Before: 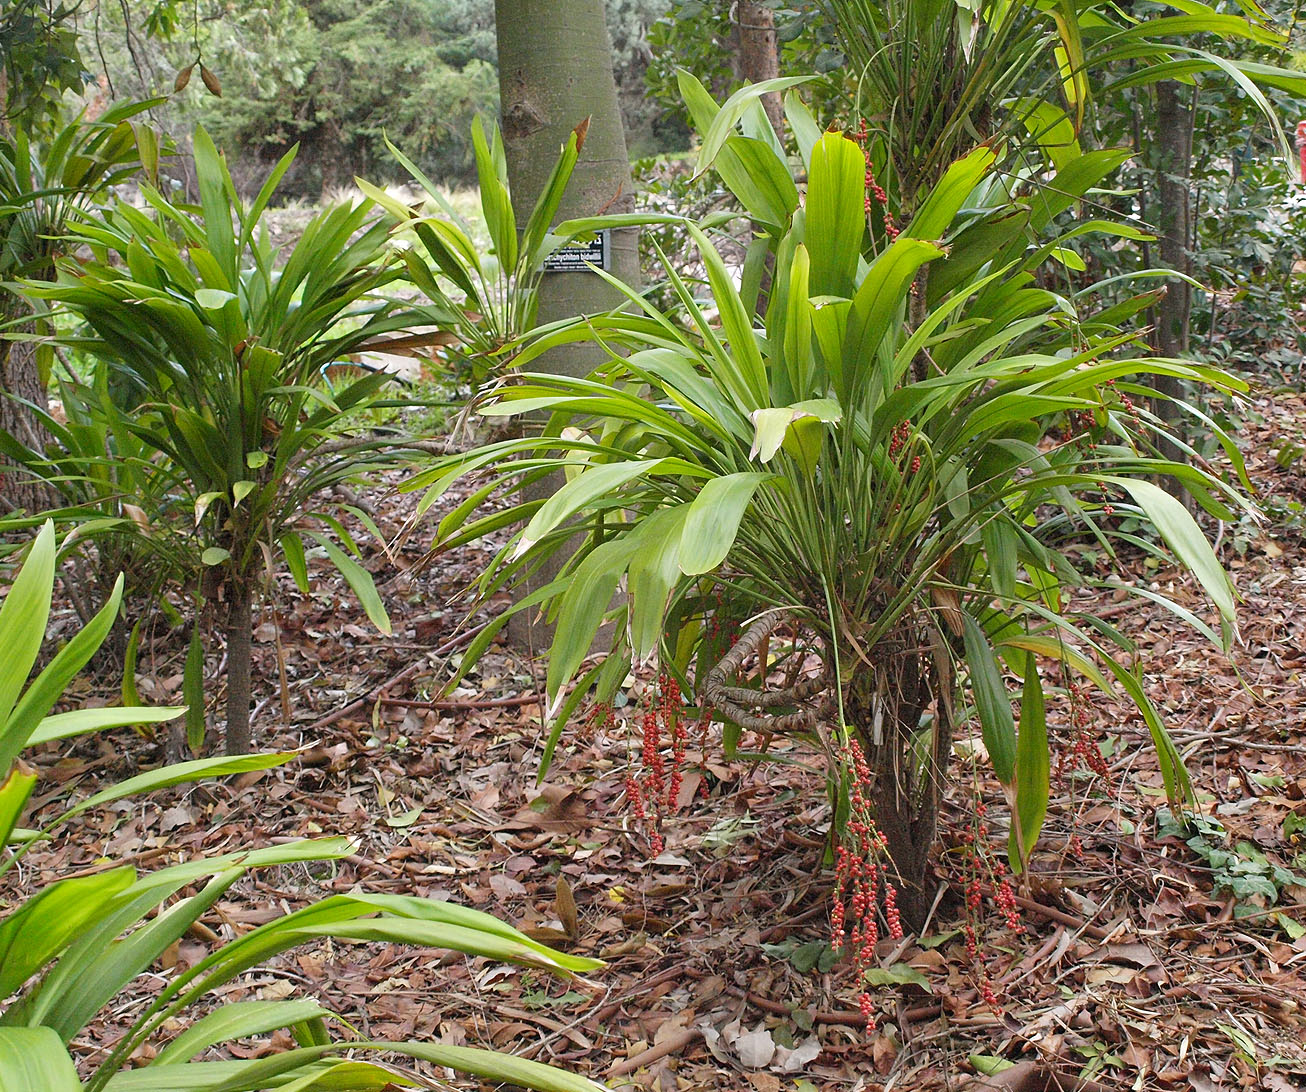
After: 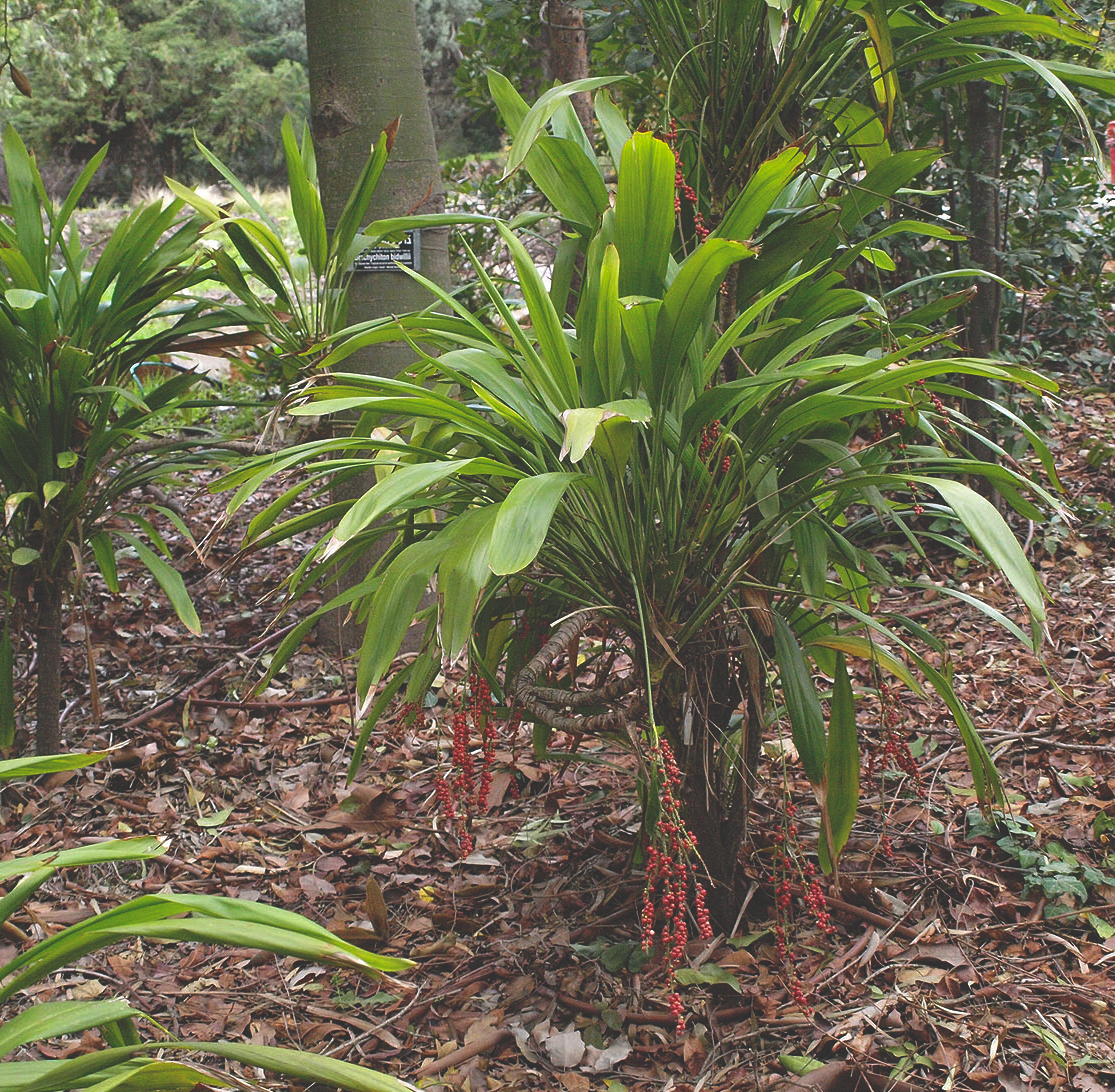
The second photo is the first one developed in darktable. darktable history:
crop and rotate: left 14.584%
rgb curve: curves: ch0 [(0, 0.186) (0.314, 0.284) (0.775, 0.708) (1, 1)], compensate middle gray true, preserve colors none
